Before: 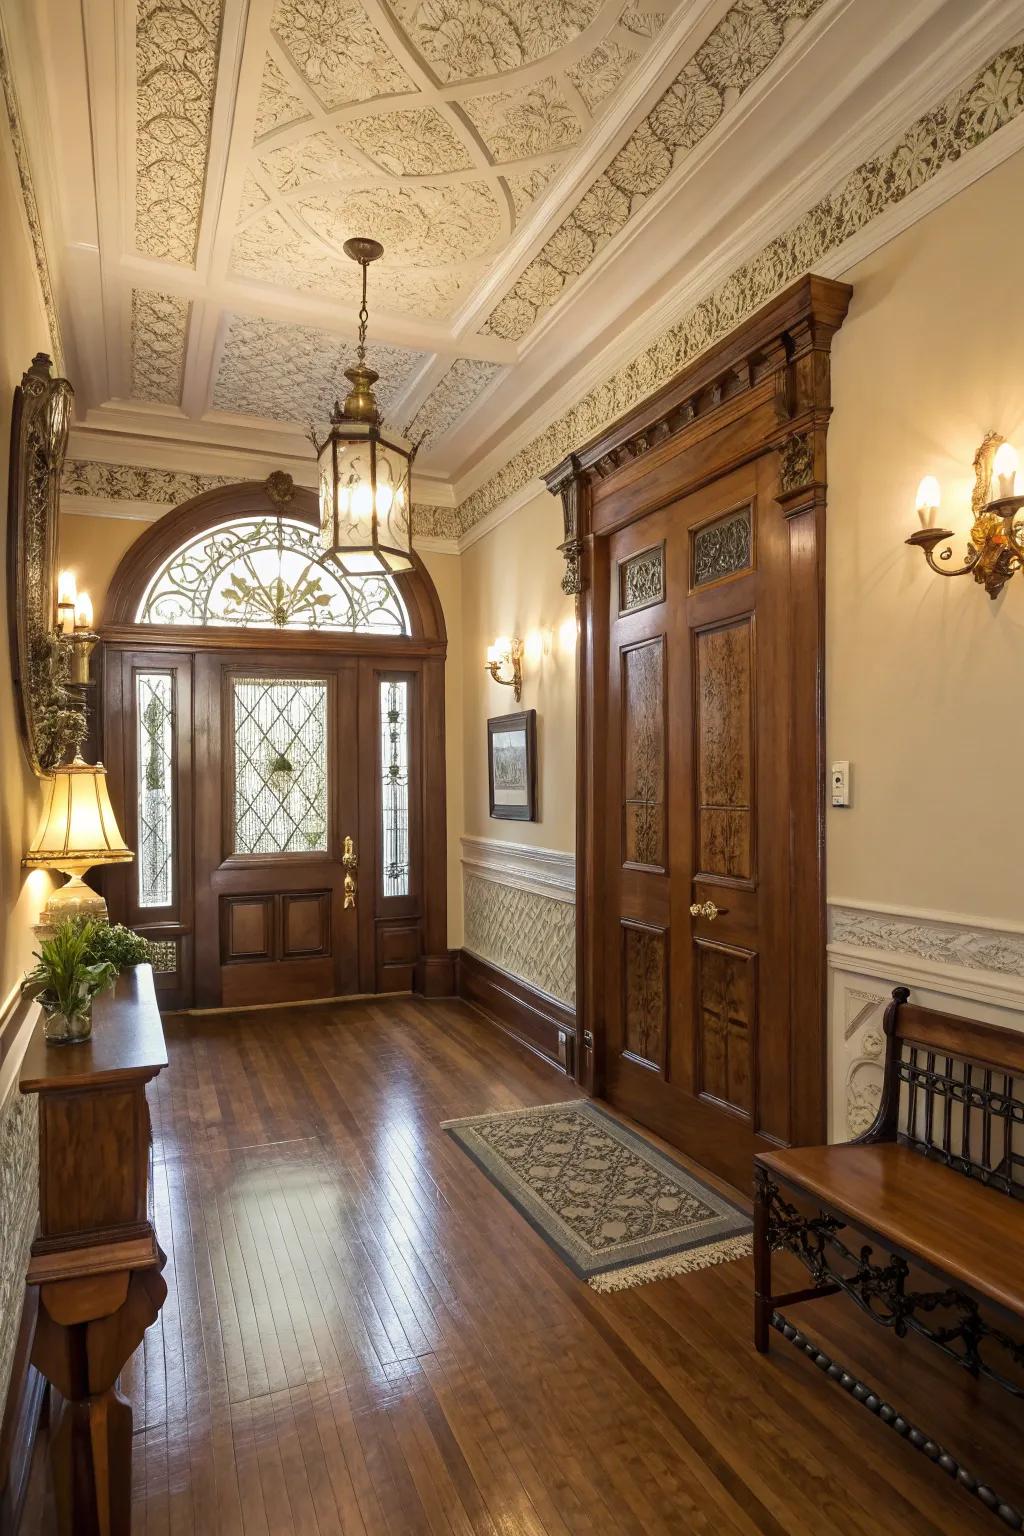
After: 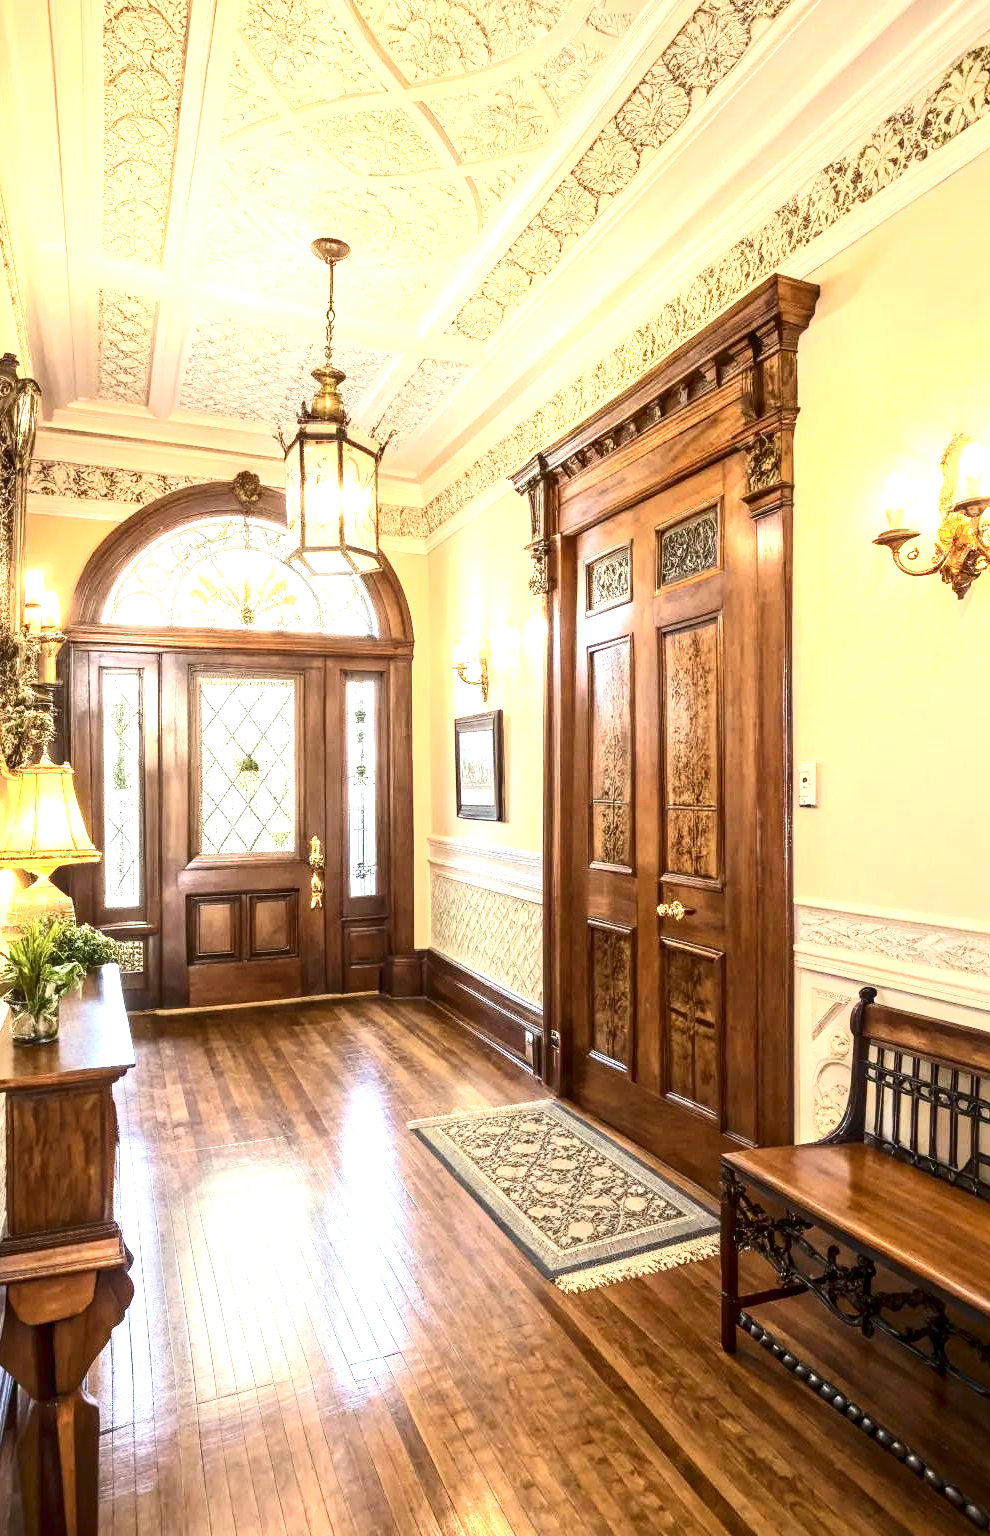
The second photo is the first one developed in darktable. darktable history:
local contrast: on, module defaults
crop and rotate: left 3.305%
exposure: black level correction 0, exposure 1.67 EV, compensate exposure bias true, compensate highlight preservation false
contrast brightness saturation: contrast 0.273
